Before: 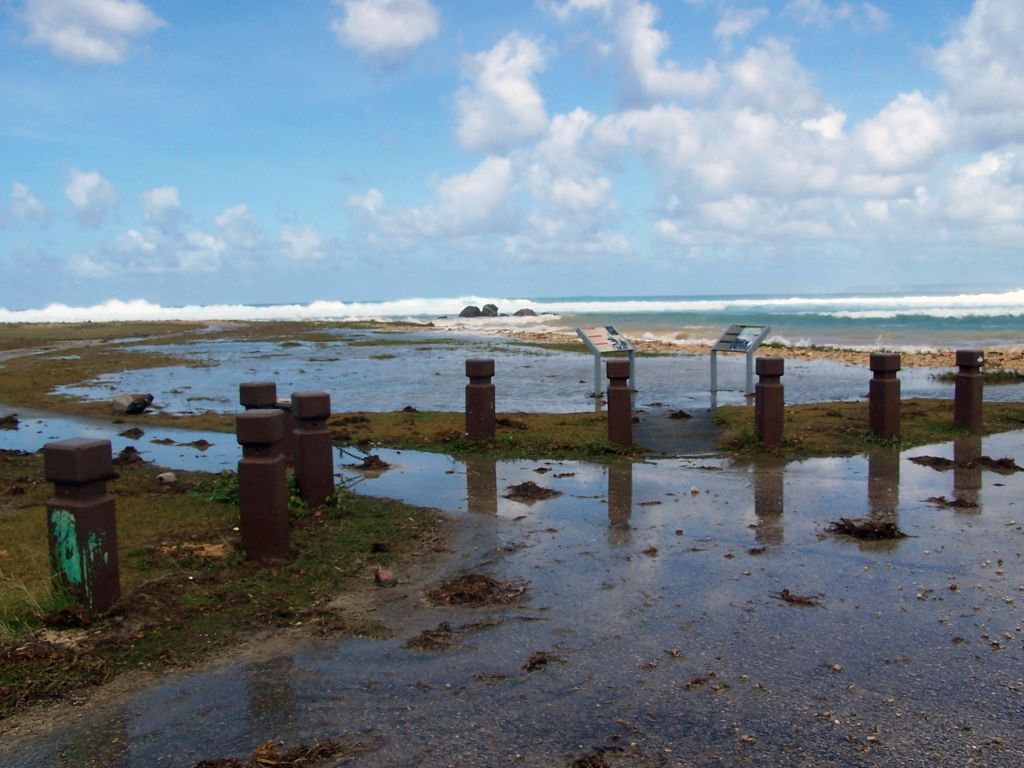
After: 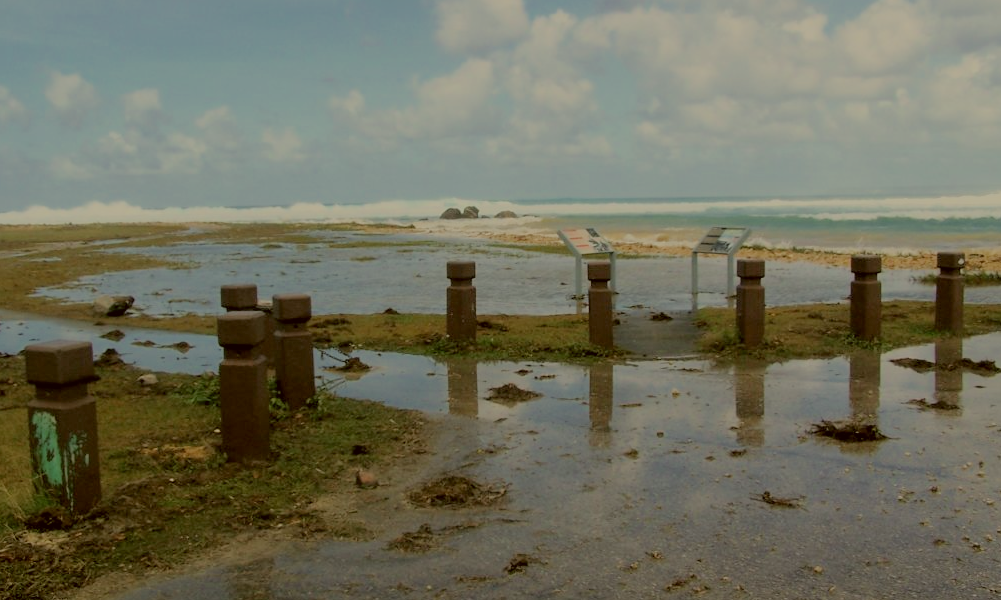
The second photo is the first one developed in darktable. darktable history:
color correction: highlights a* -1.42, highlights b* 9.97, shadows a* 0.655, shadows b* 18.96
contrast brightness saturation: contrast 0.107, saturation -0.166
crop and rotate: left 1.934%, top 12.809%, right 0.303%, bottom 9.019%
filmic rgb: black relative exposure -8.02 EV, white relative exposure 8.06 EV, threshold 3.02 EV, target black luminance 0%, hardness 2.51, latitude 75.99%, contrast 0.553, shadows ↔ highlights balance 0.013%, color science v6 (2022), enable highlight reconstruction true
